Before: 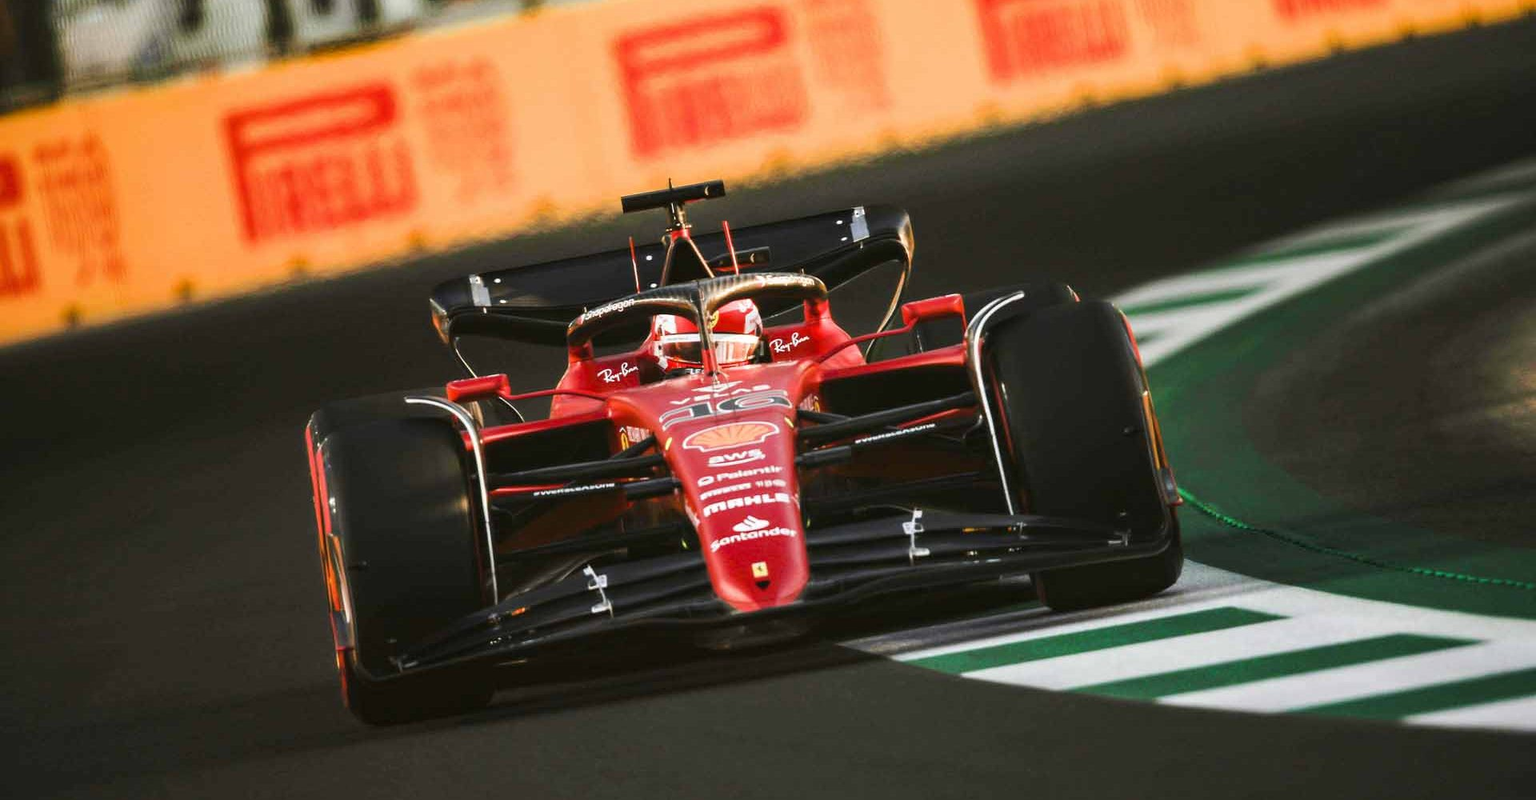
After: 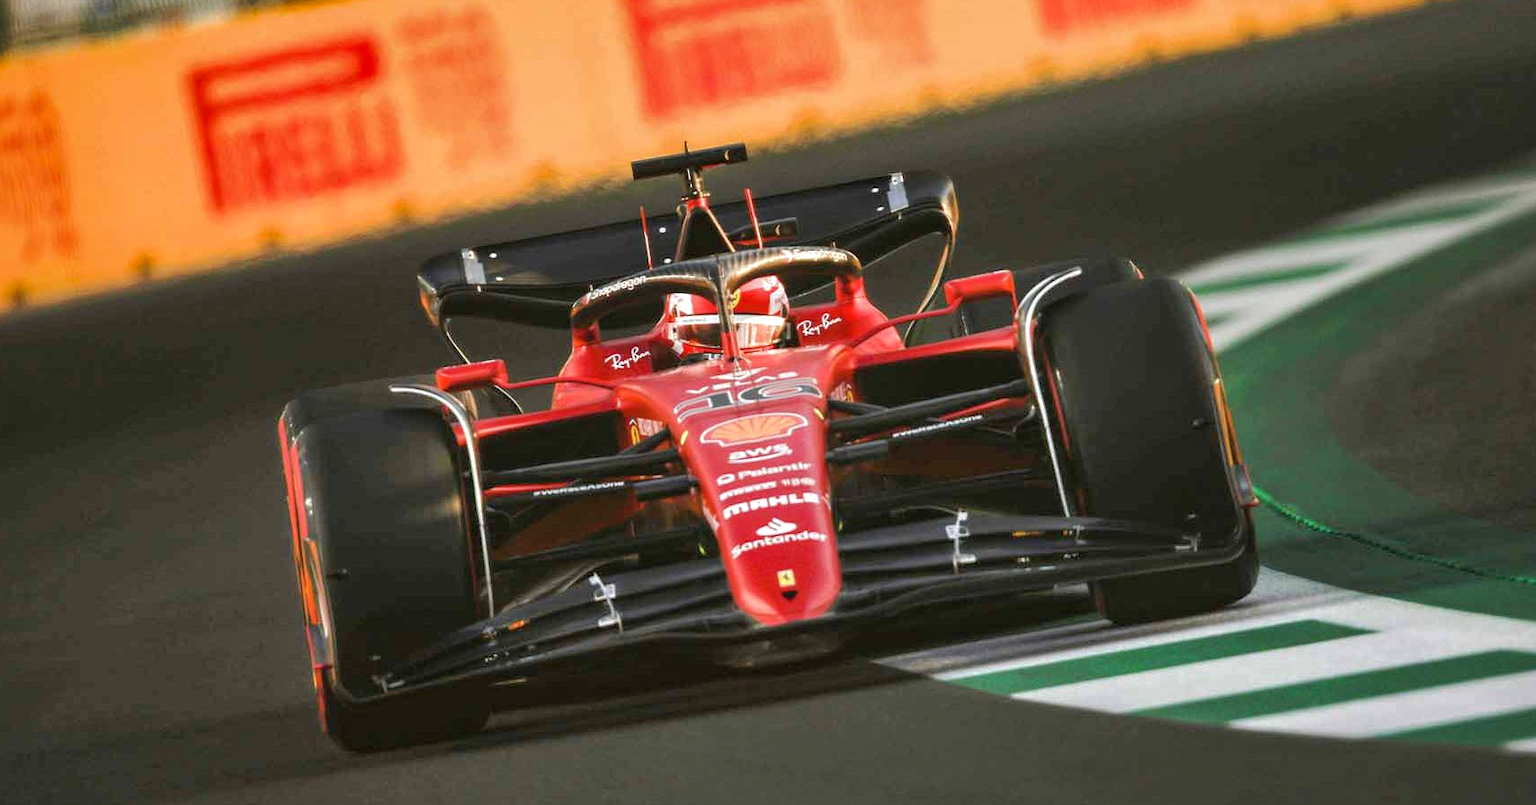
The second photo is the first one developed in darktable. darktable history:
crop: left 3.681%, top 6.502%, right 6.786%, bottom 3.259%
local contrast: highlights 101%, shadows 98%, detail 119%, midtone range 0.2
shadows and highlights: on, module defaults
exposure: exposure 0.129 EV, compensate highlight preservation false
